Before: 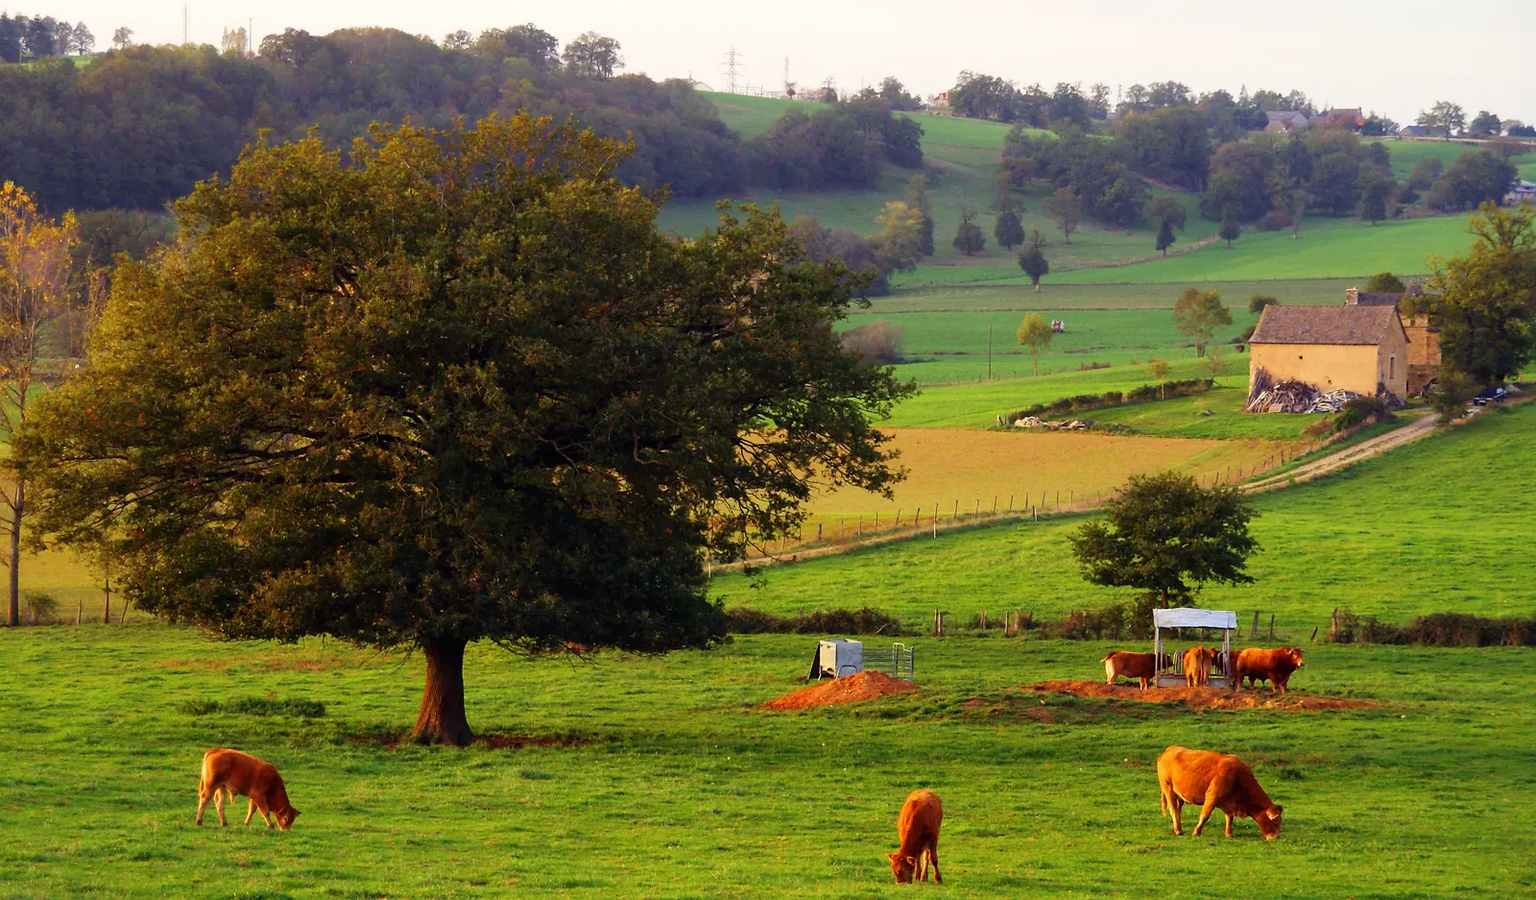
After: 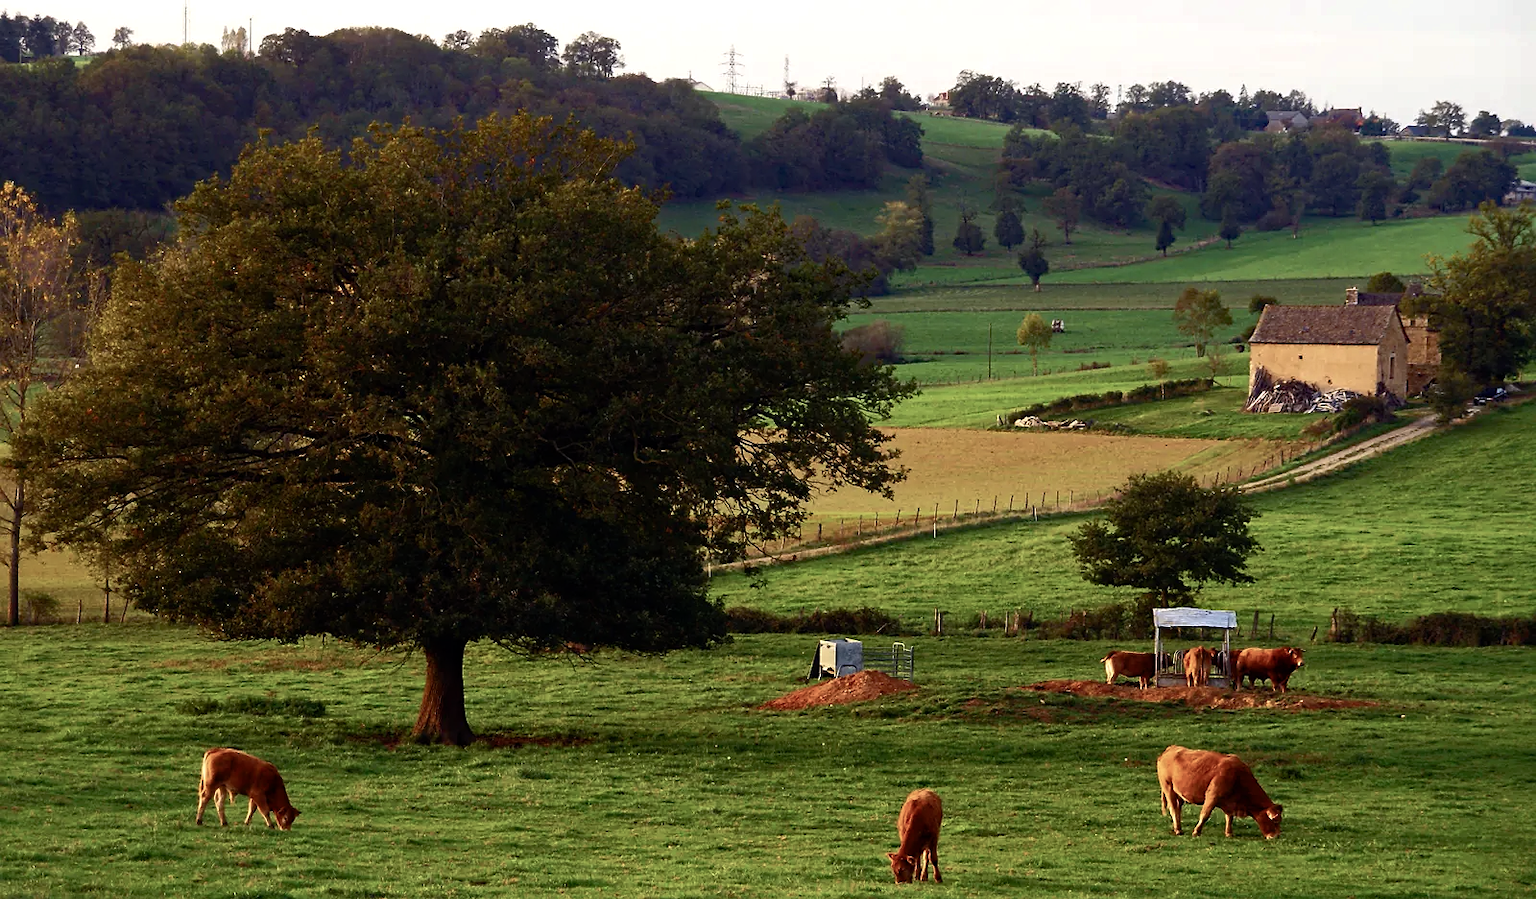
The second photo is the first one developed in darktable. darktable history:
sharpen: amount 0.2
color balance rgb: perceptual saturation grading › highlights -31.88%, perceptual saturation grading › mid-tones 5.8%, perceptual saturation grading › shadows 18.12%, perceptual brilliance grading › highlights 3.62%, perceptual brilliance grading › mid-tones -18.12%, perceptual brilliance grading › shadows -41.3%
haze removal: strength 0.42, compatibility mode true, adaptive false
